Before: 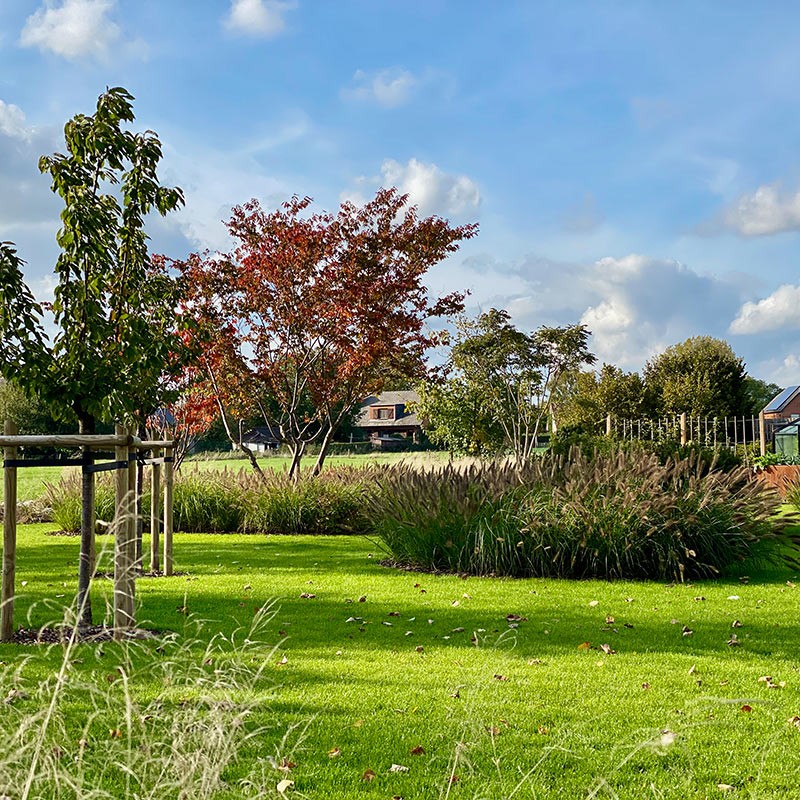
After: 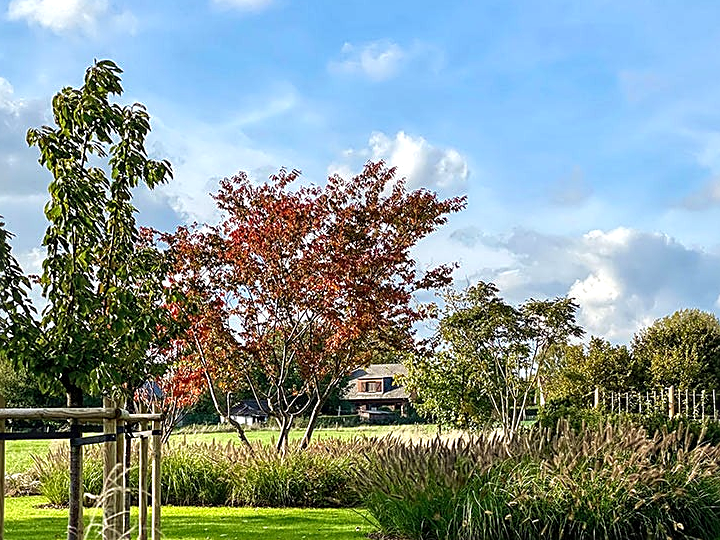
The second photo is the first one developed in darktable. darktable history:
sharpen: on, module defaults
local contrast: detail 130%
crop: left 1.509%, top 3.452%, right 7.696%, bottom 28.452%
exposure: exposure 0.426 EV, compensate highlight preservation false
